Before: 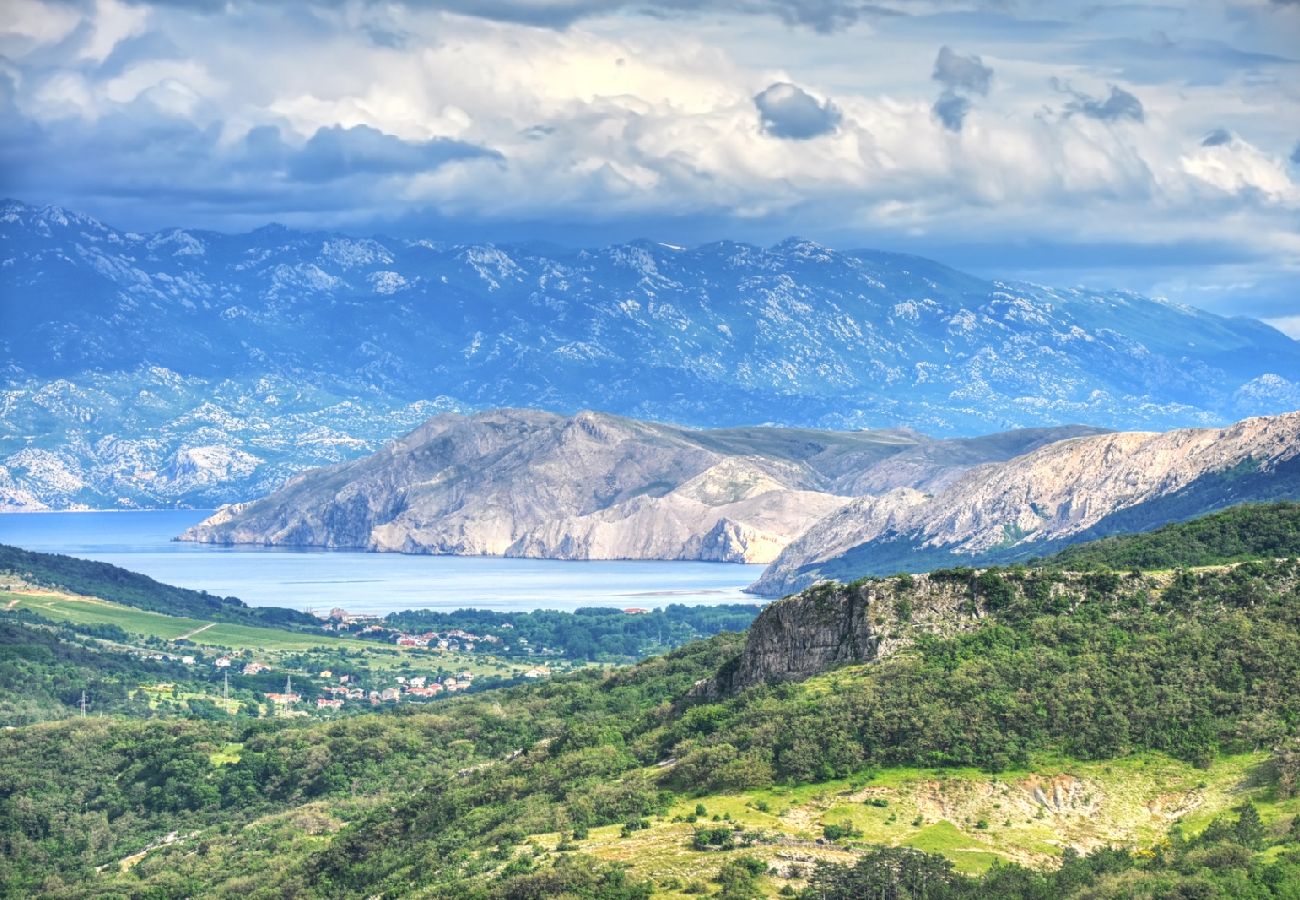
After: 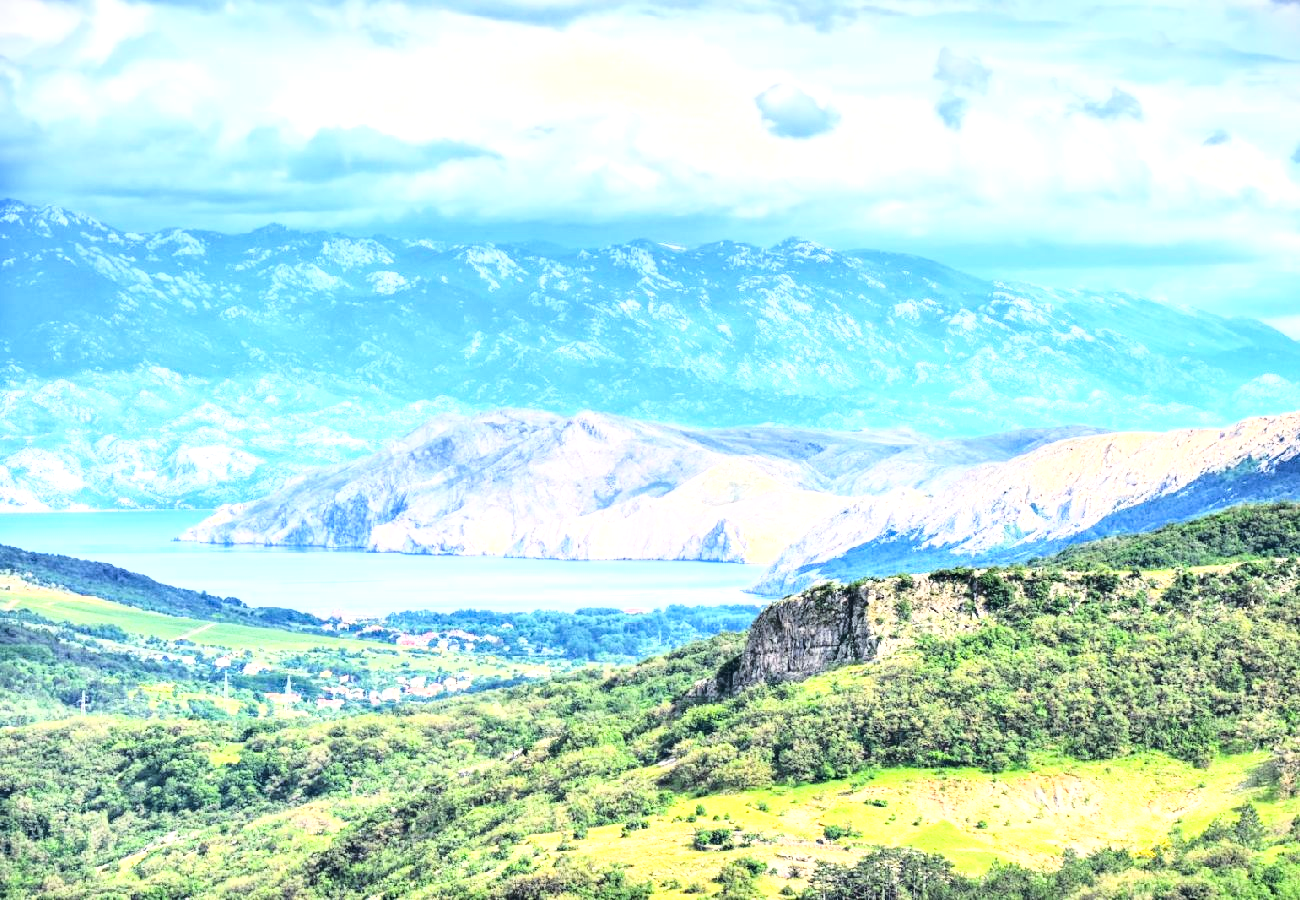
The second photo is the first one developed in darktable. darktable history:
contrast equalizer: y [[0.6 ×6], [0.55 ×6], [0 ×6], [0 ×6], [0 ×6]], mix 0.589
exposure: exposure 0.752 EV, compensate exposure bias true, compensate highlight preservation false
base curve: curves: ch0 [(0, 0) (0.036, 0.037) (0.121, 0.228) (0.46, 0.76) (0.859, 0.983) (1, 1)]
